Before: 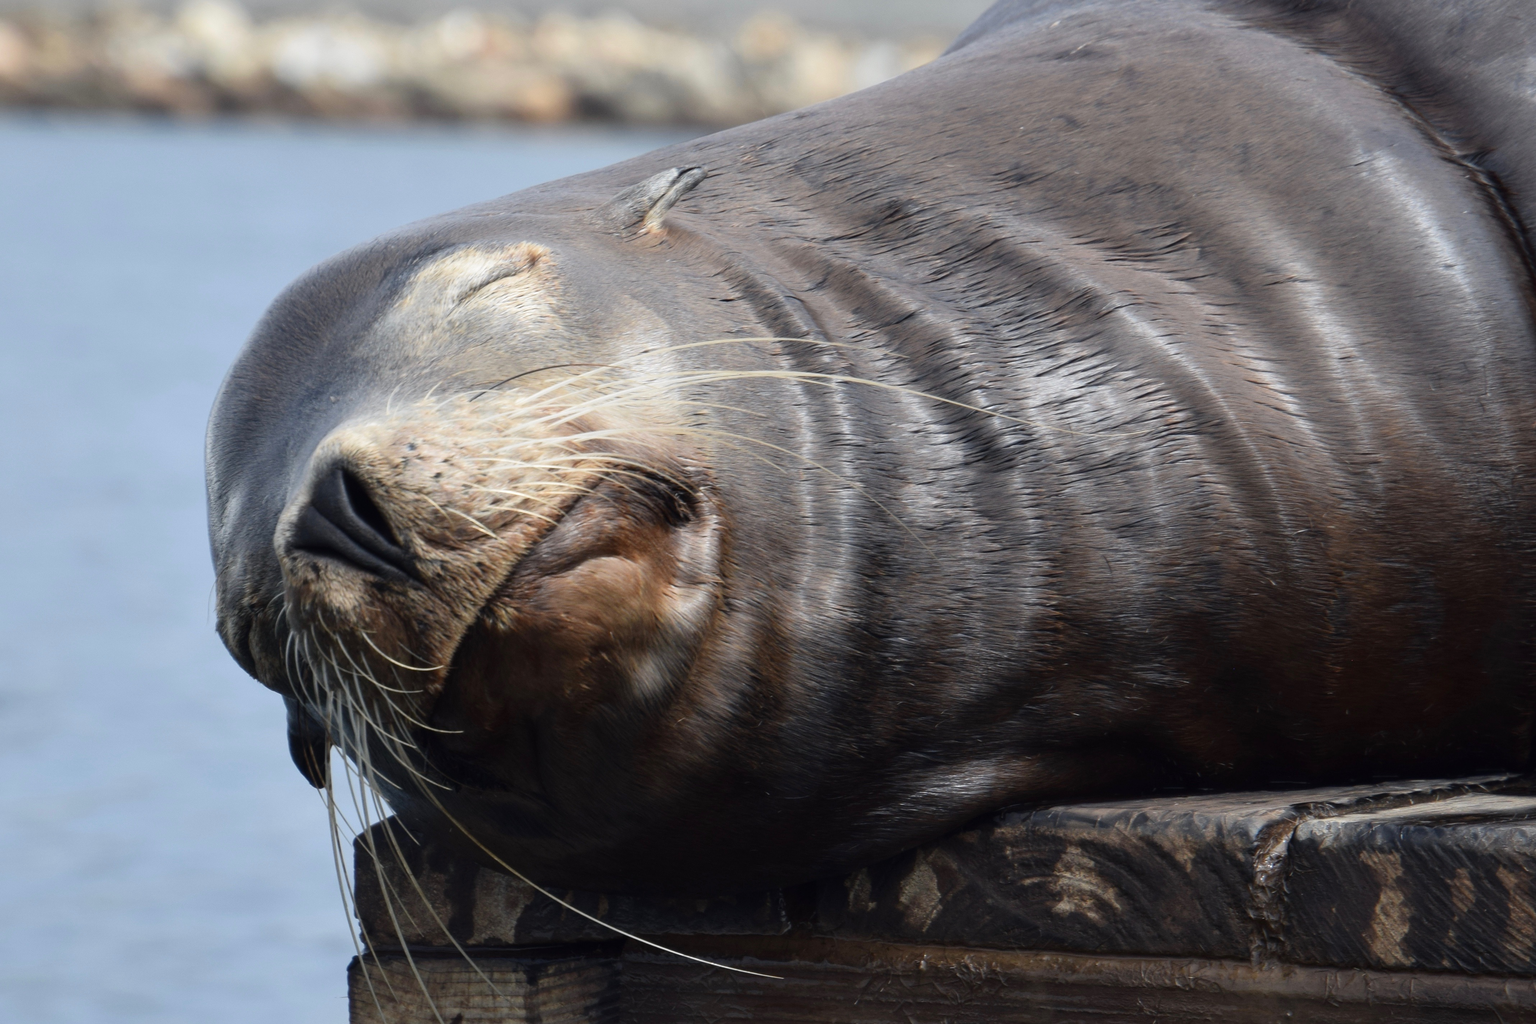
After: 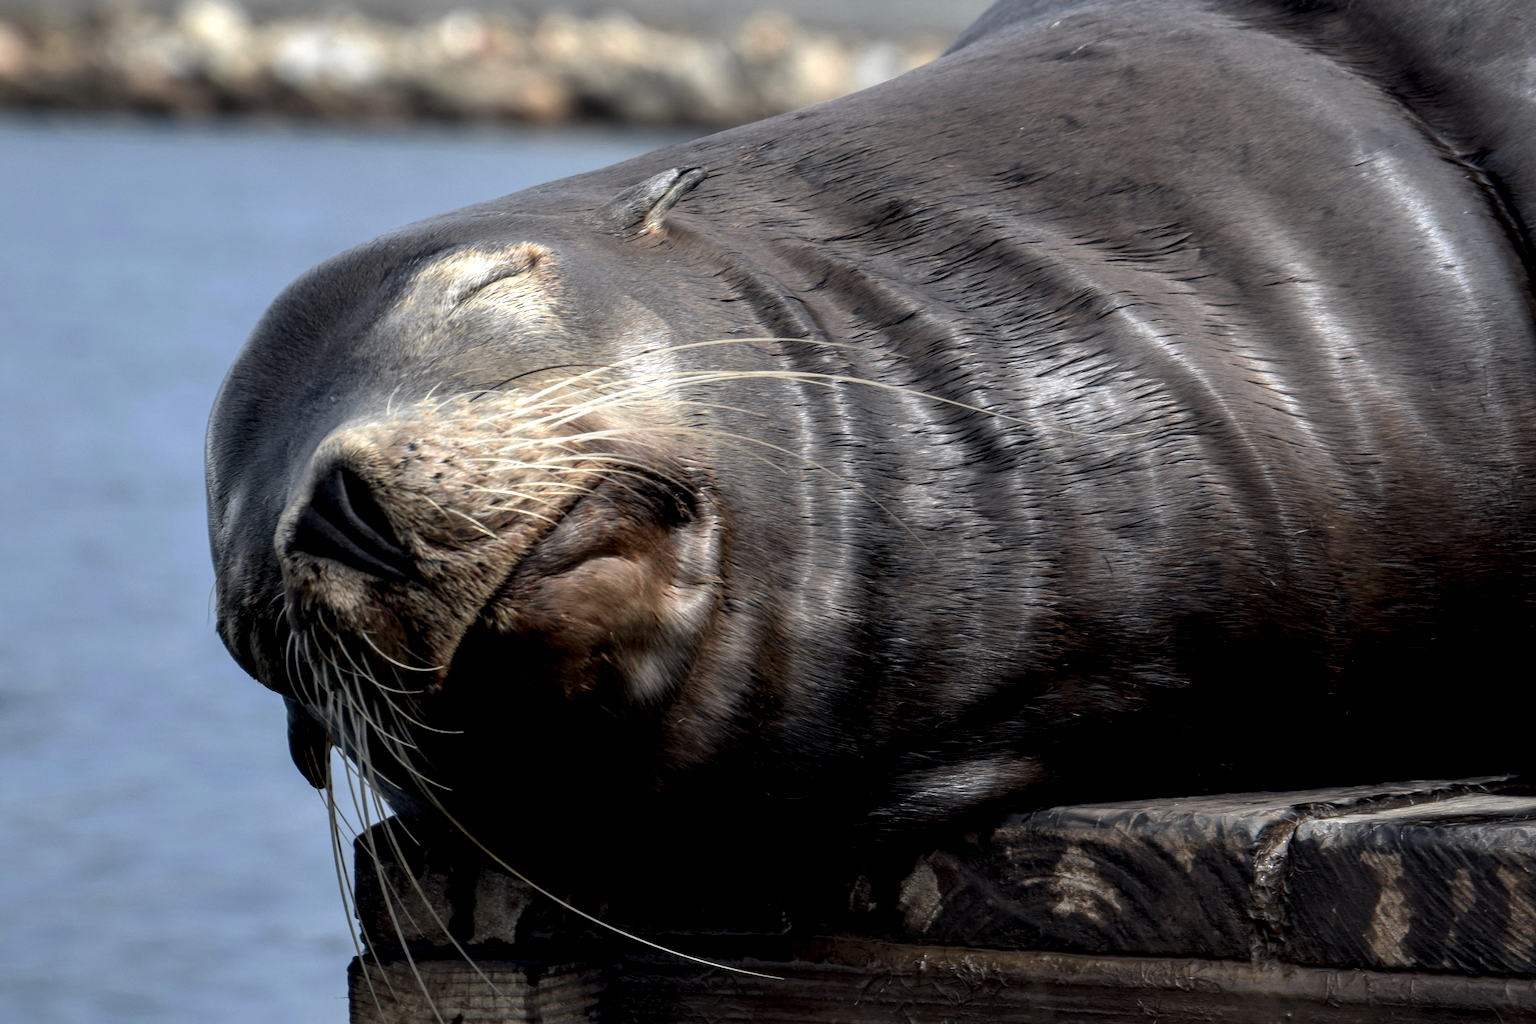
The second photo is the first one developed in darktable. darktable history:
contrast equalizer: octaves 7, y [[0.6 ×6], [0.55 ×6], [0 ×6], [0 ×6], [0 ×6]], mix -0.3
local contrast: highlights 19%, detail 186%
base curve: curves: ch0 [(0, 0) (0.595, 0.418) (1, 1)], preserve colors none
